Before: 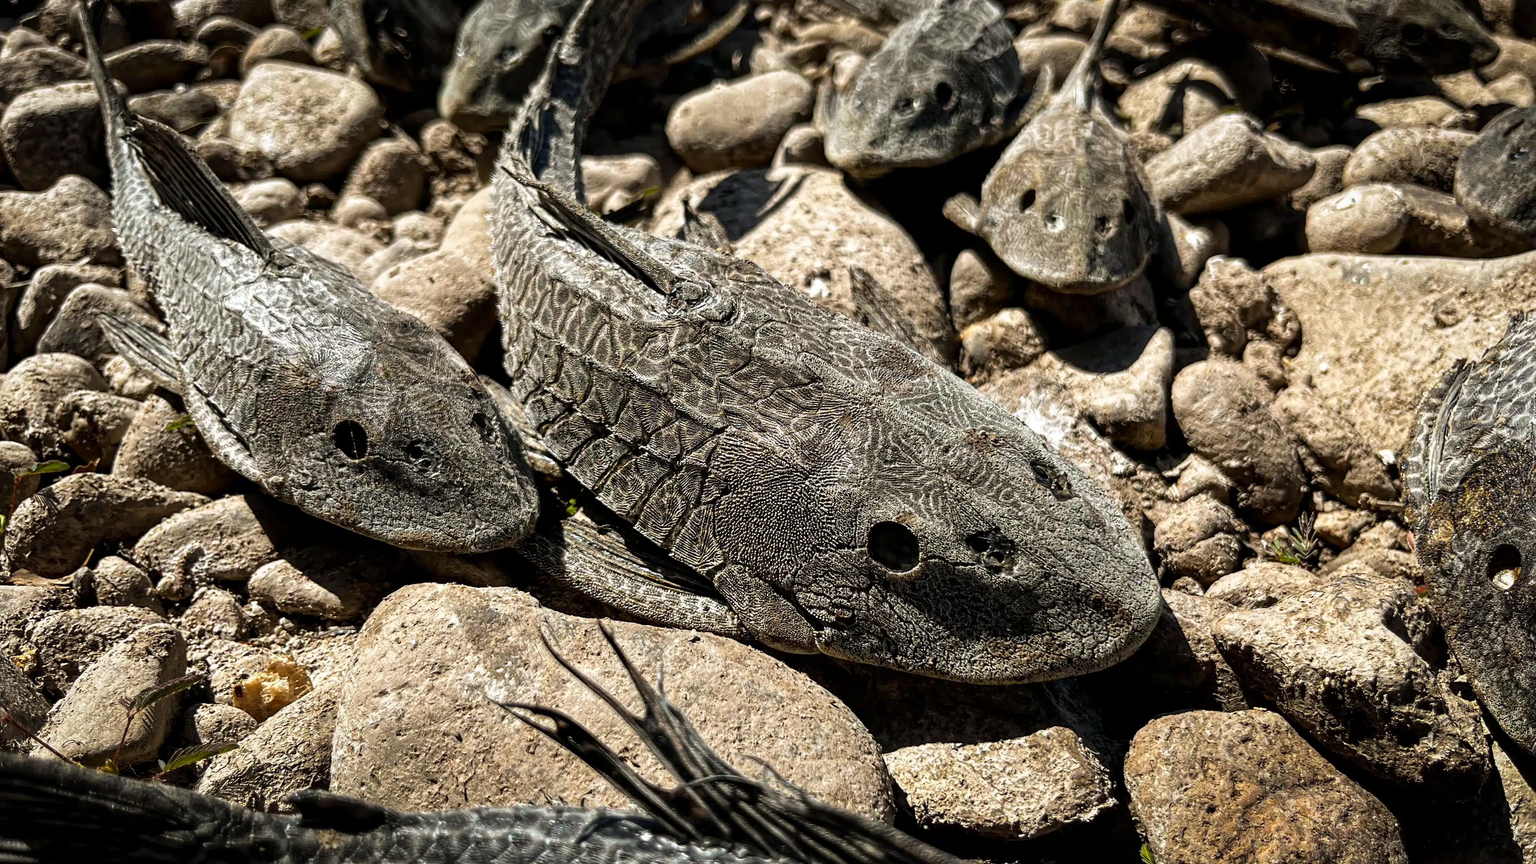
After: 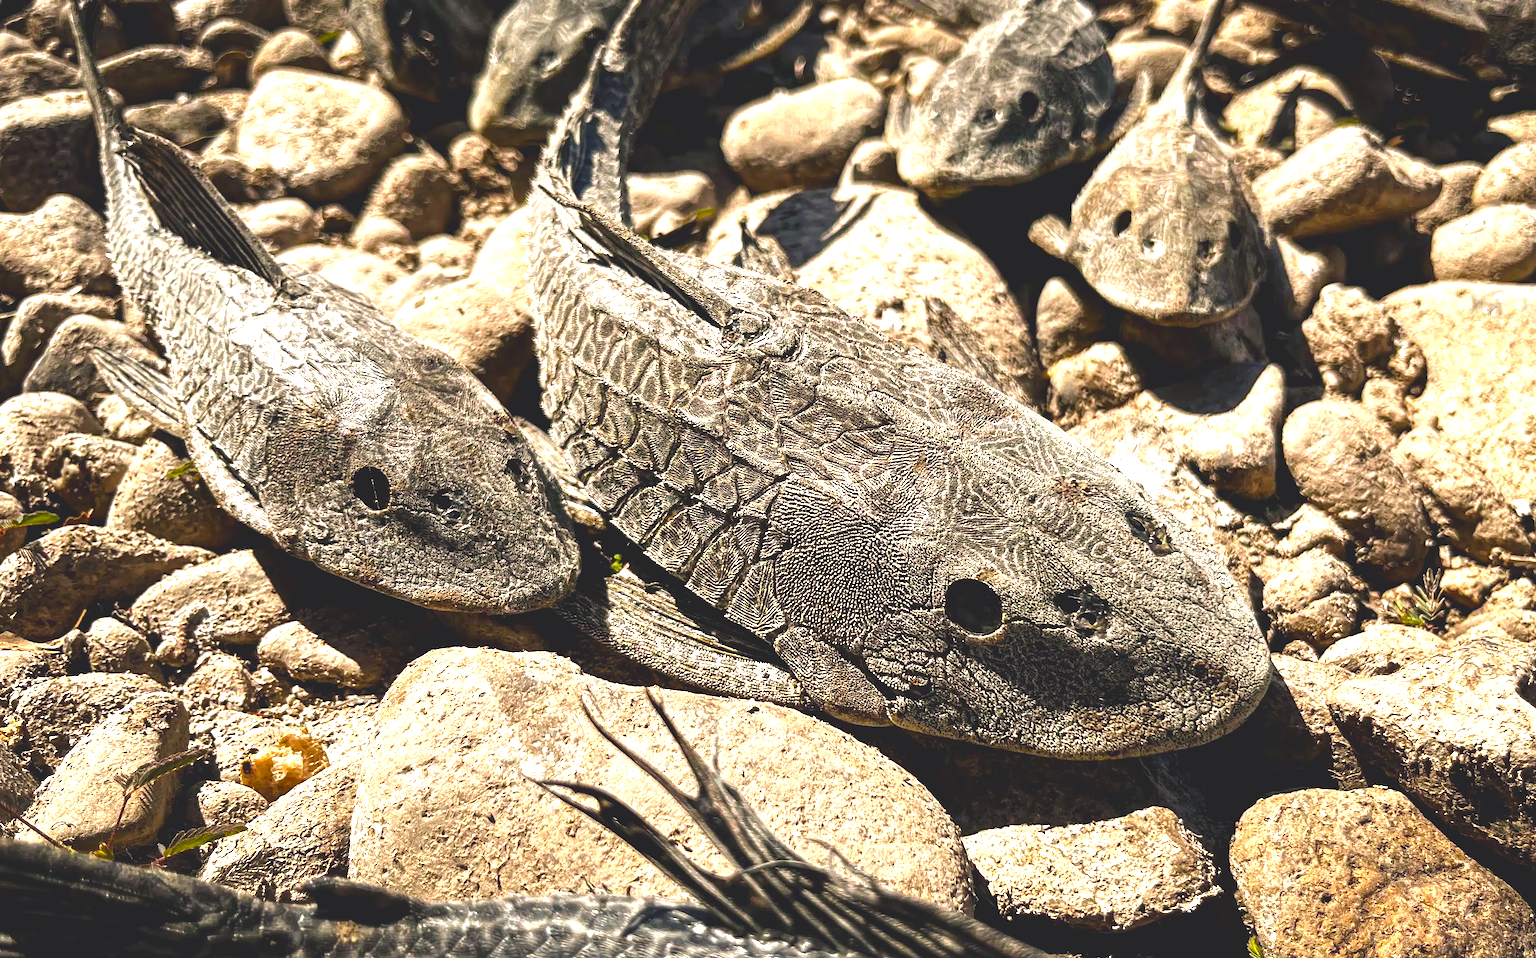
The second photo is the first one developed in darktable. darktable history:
crop and rotate: left 1.088%, right 8.807%
exposure: black level correction 0.001, exposure 1.05 EV, compensate exposure bias true, compensate highlight preservation false
color balance rgb: shadows lift › chroma 2%, shadows lift › hue 247.2°, power › chroma 0.3%, power › hue 25.2°, highlights gain › chroma 3%, highlights gain › hue 60°, global offset › luminance 2%, perceptual saturation grading › global saturation 20%, perceptual saturation grading › highlights -20%, perceptual saturation grading › shadows 30%
